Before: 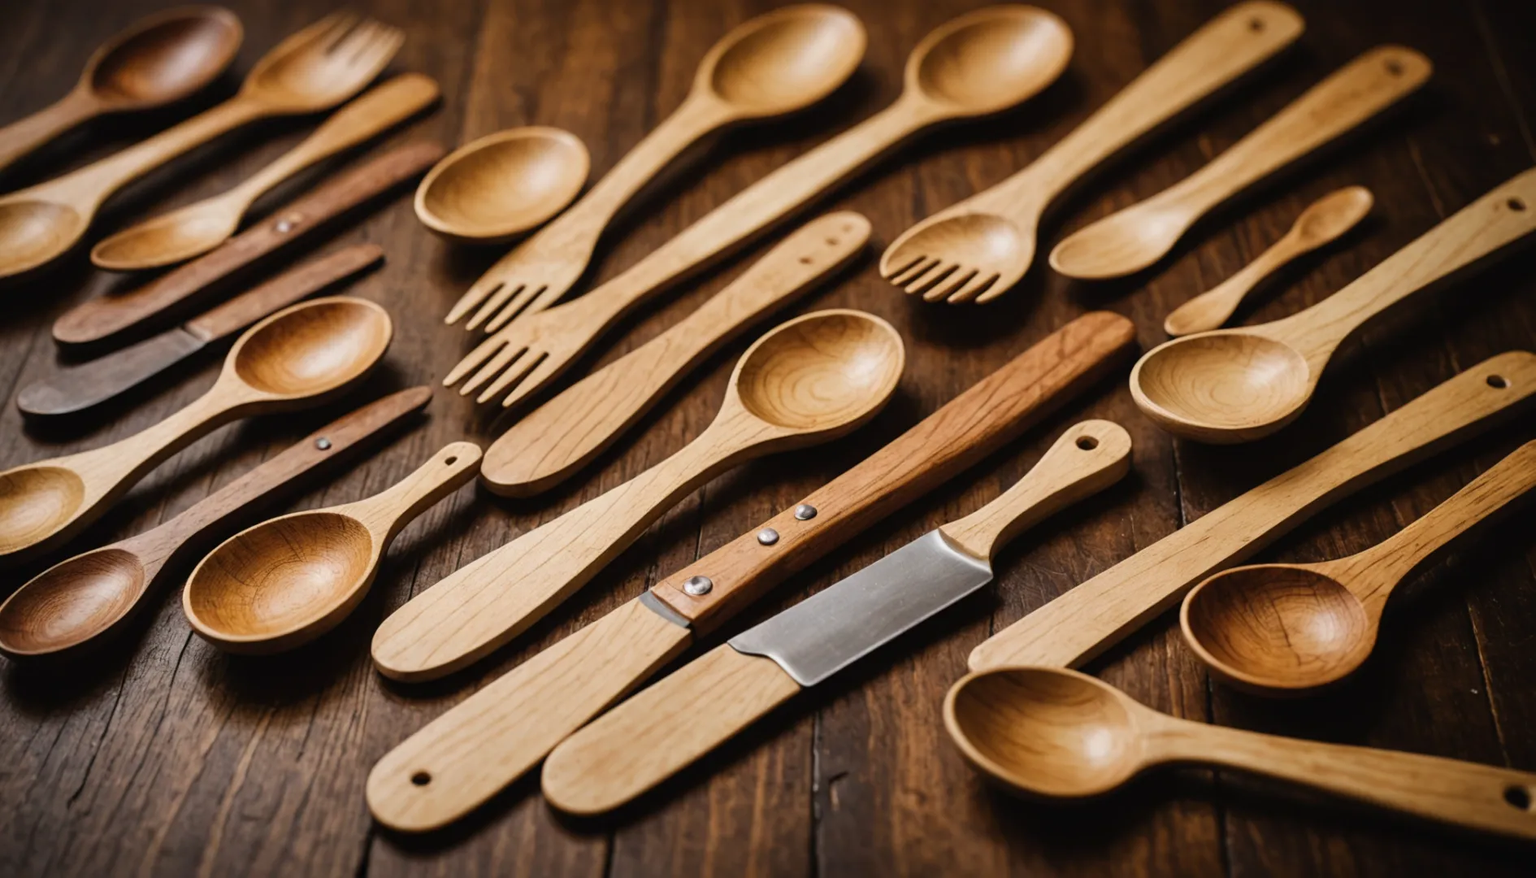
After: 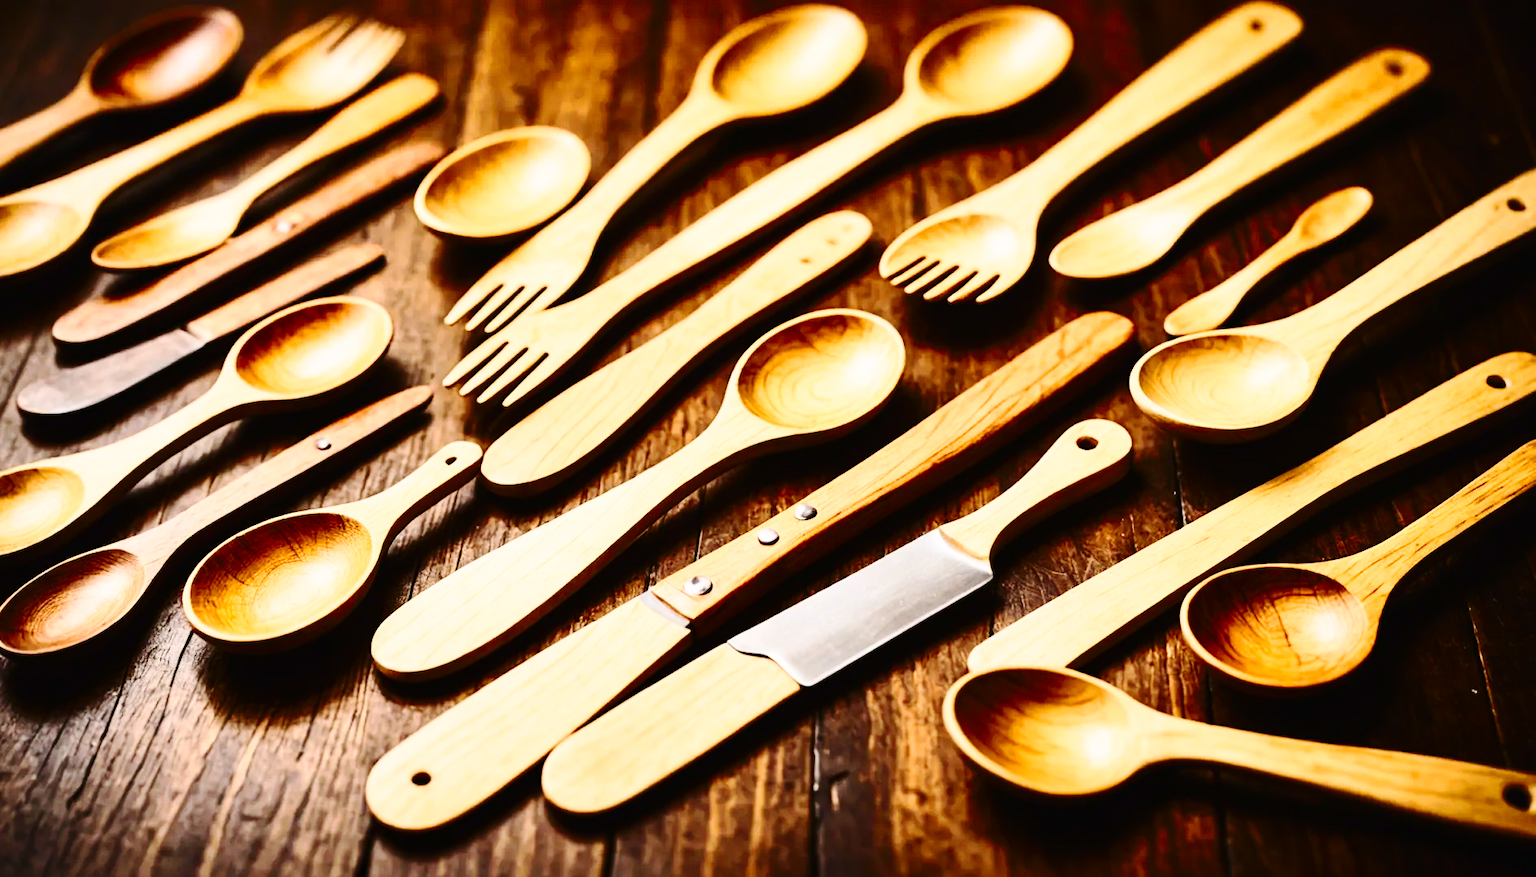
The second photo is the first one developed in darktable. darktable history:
contrast brightness saturation: contrast 0.407, brightness 0.103, saturation 0.207
exposure: exposure -0.048 EV, compensate highlight preservation false
base curve: curves: ch0 [(0, 0) (0.032, 0.037) (0.105, 0.228) (0.435, 0.76) (0.856, 0.983) (1, 1)], preserve colors none
